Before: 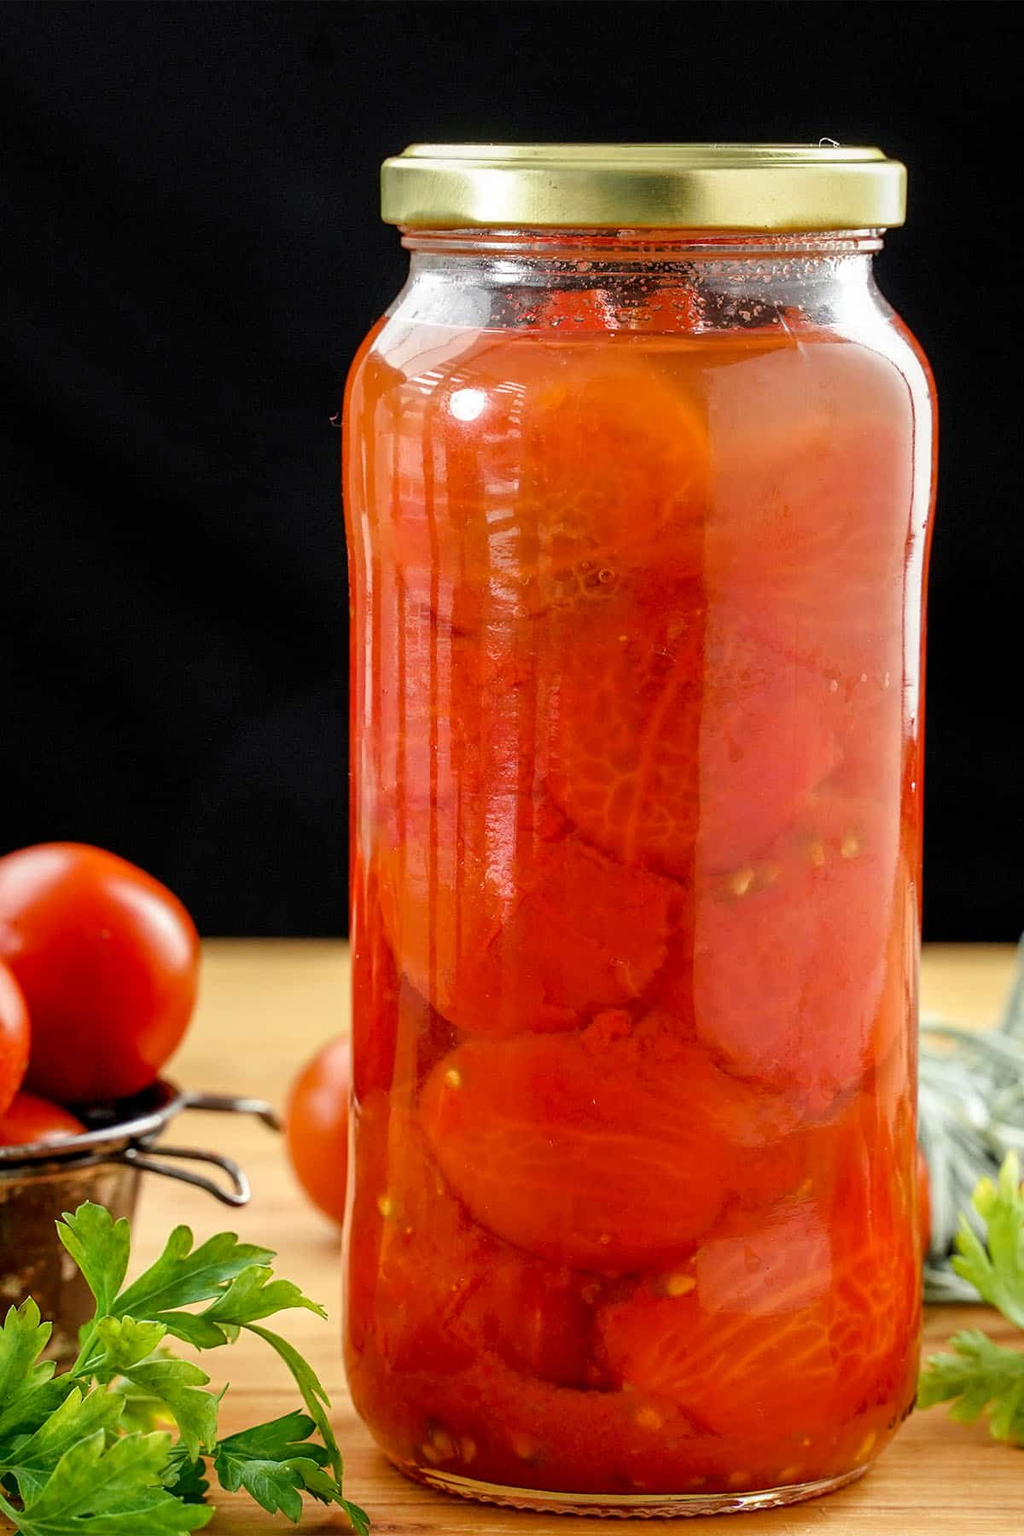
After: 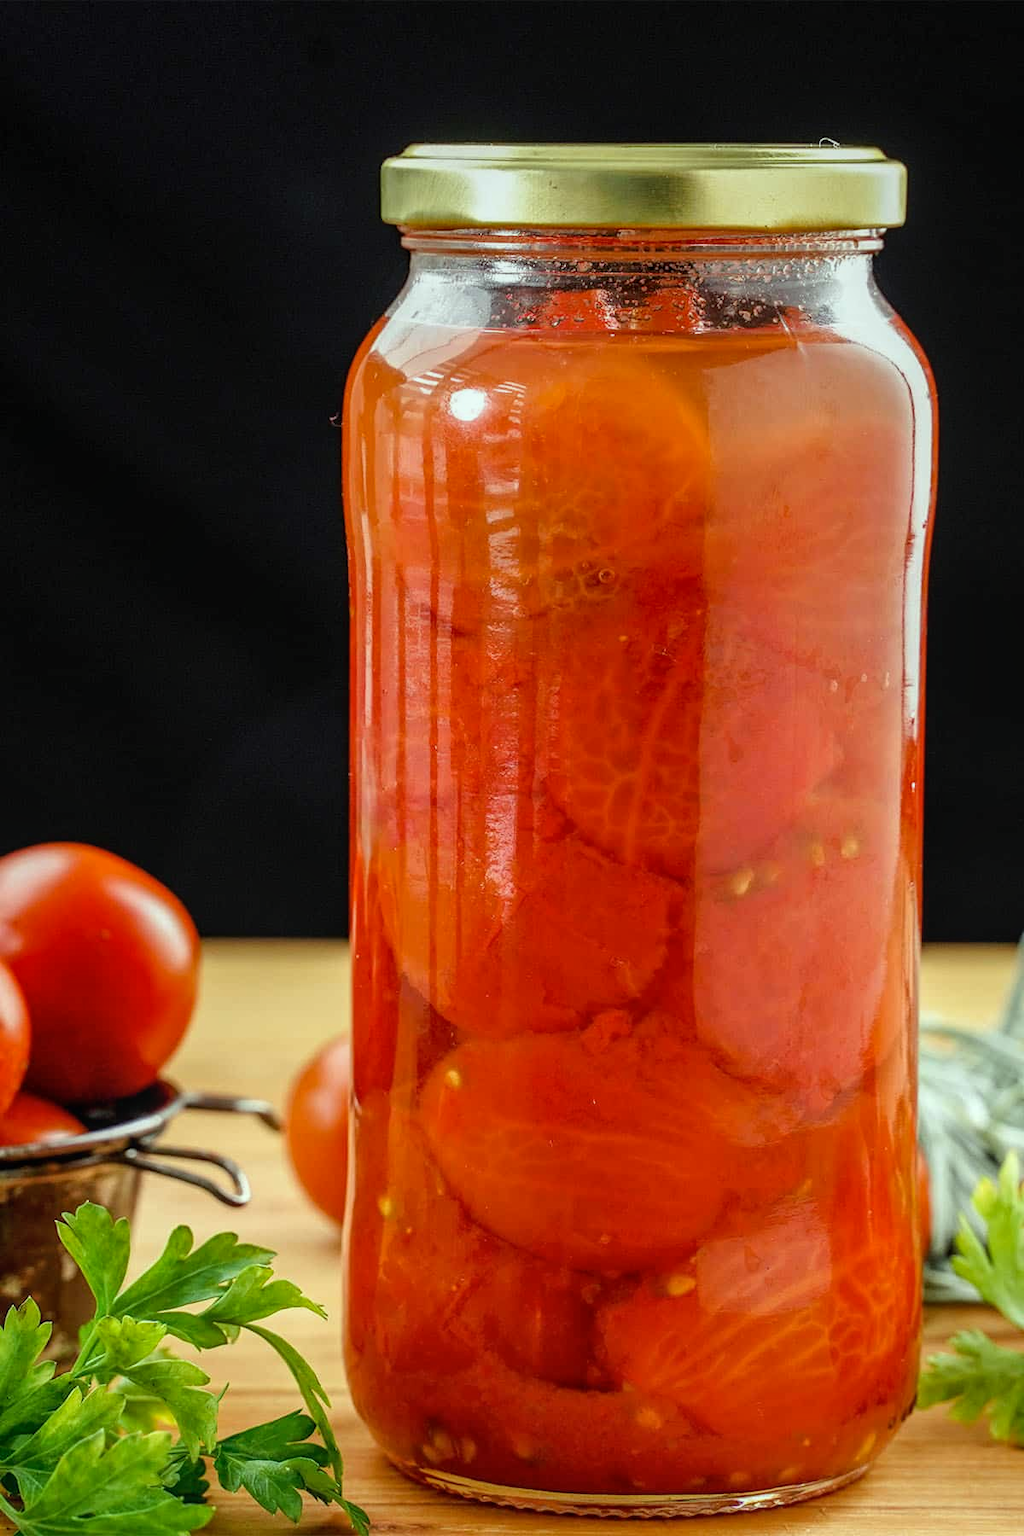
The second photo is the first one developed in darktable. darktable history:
local contrast: detail 110%
color correction: highlights a* -6.69, highlights b* 0.49
